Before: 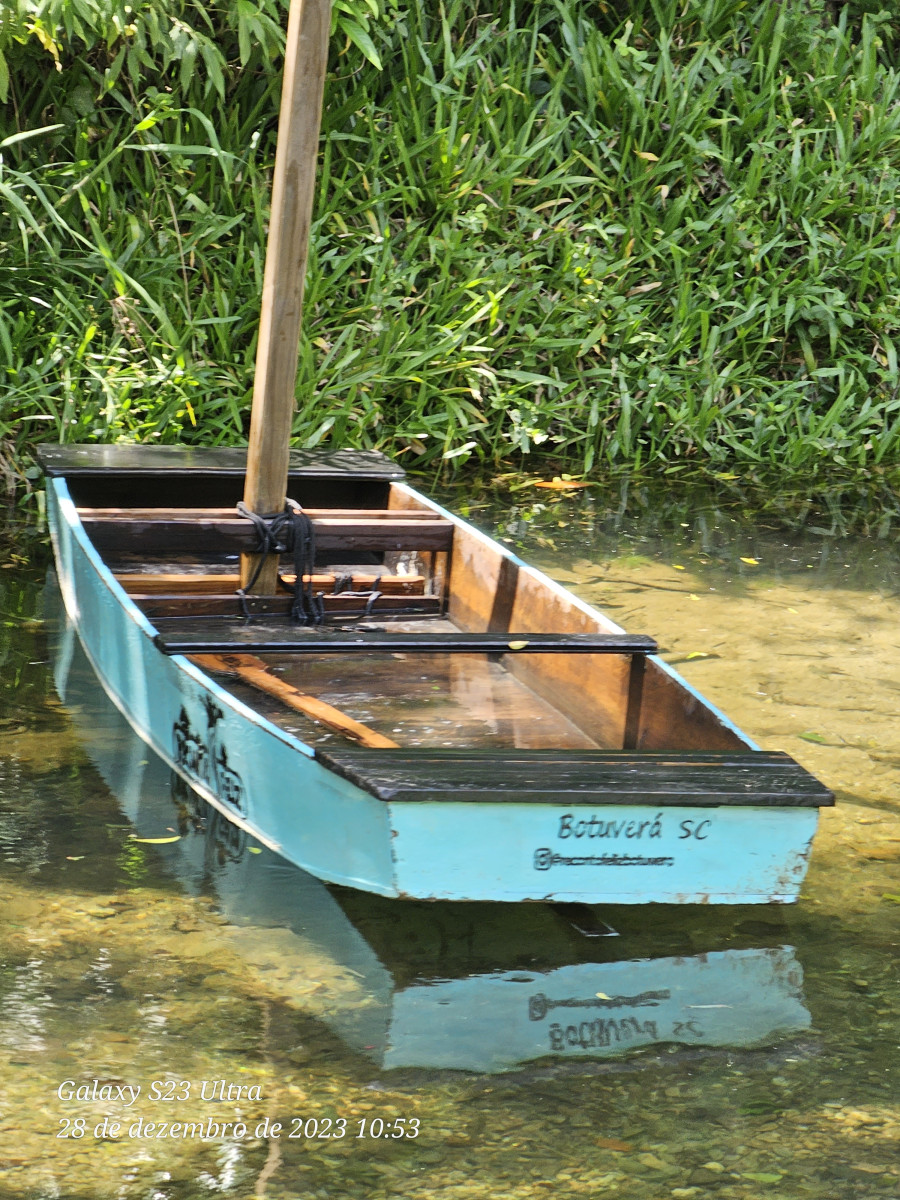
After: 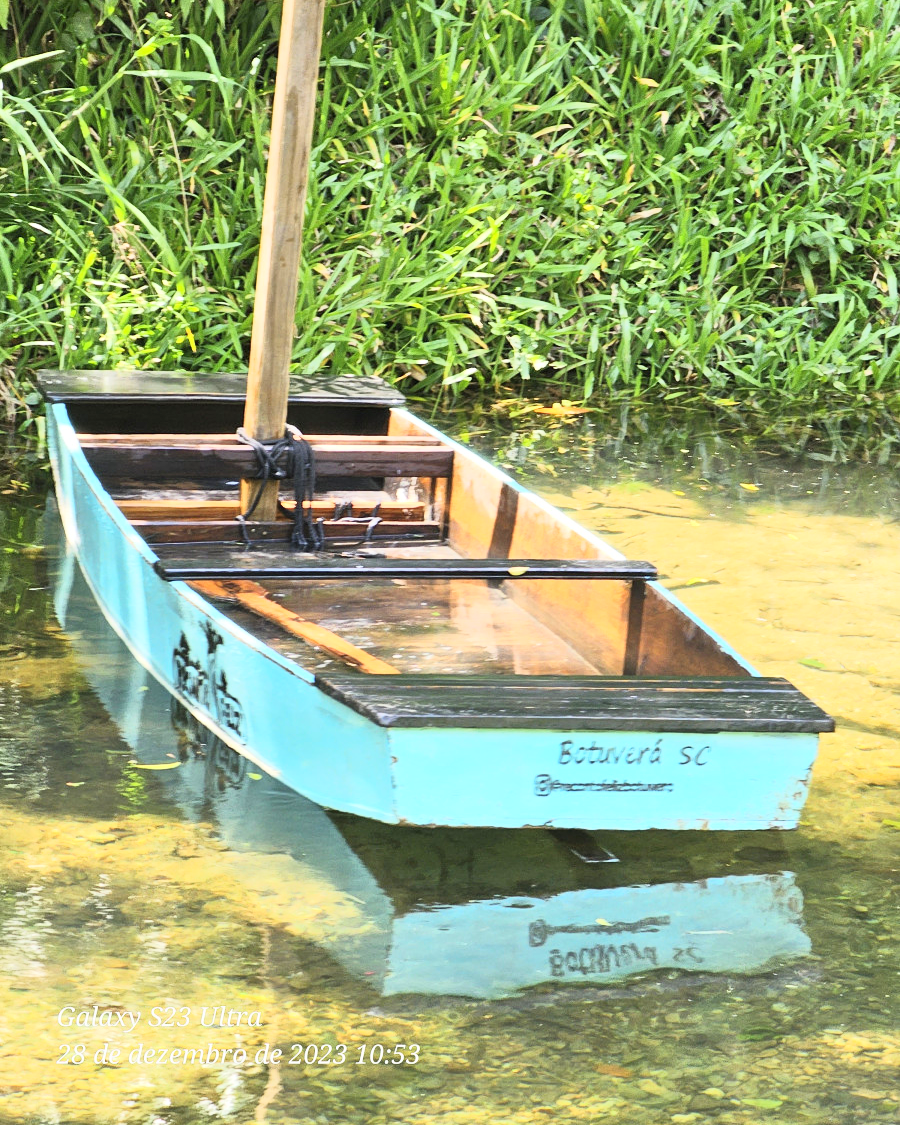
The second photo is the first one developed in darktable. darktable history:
crop and rotate: top 6.17%
base curve: curves: ch0 [(0, 0) (0.088, 0.125) (0.176, 0.251) (0.354, 0.501) (0.613, 0.749) (1, 0.877)]
exposure: black level correction 0, exposure 0.698 EV, compensate exposure bias true, compensate highlight preservation false
